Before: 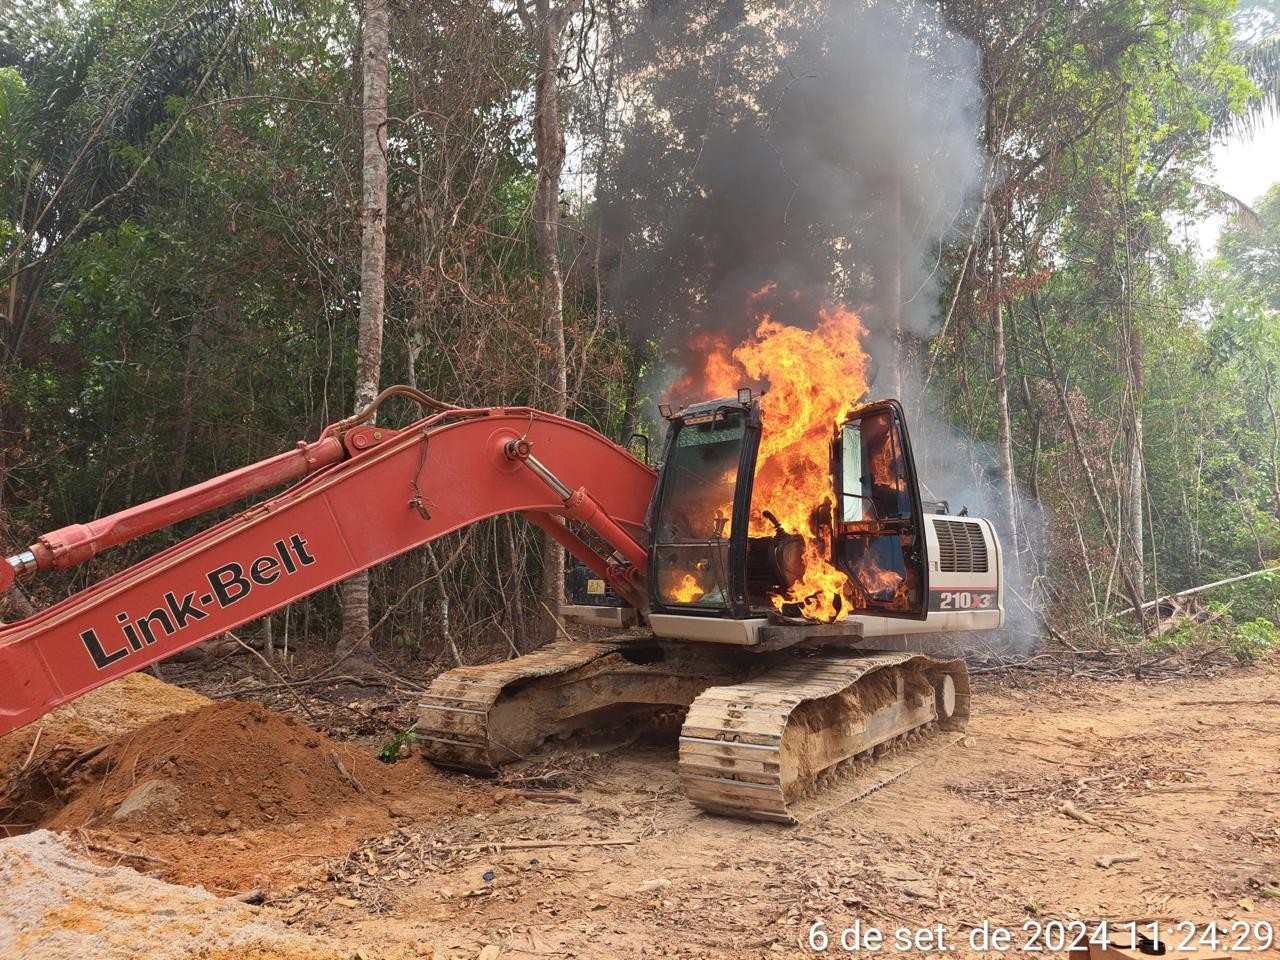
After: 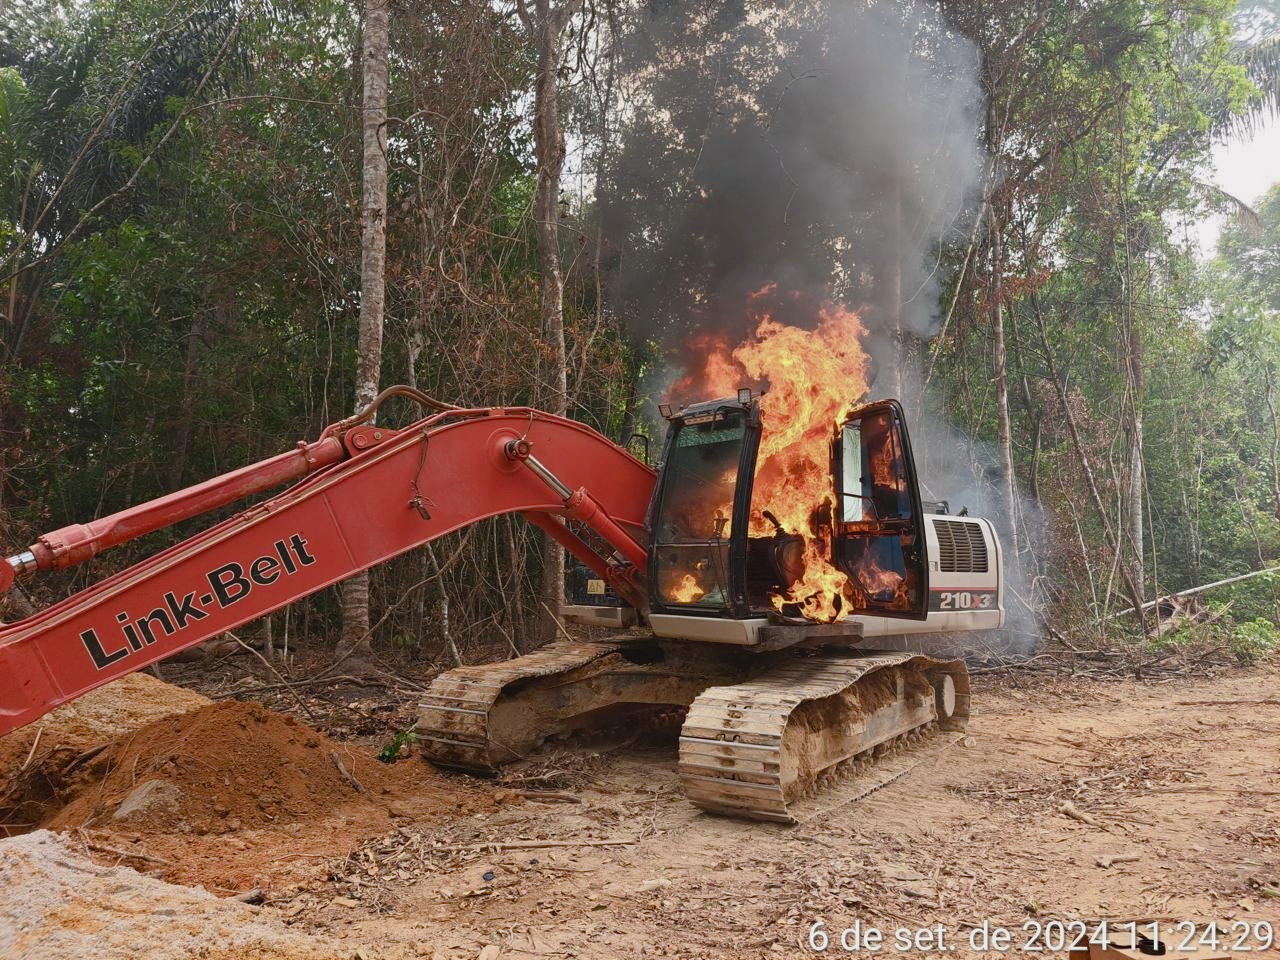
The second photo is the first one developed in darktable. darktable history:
color balance rgb: shadows lift › luminance -10%, shadows lift › chroma 1%, shadows lift › hue 113°, power › luminance -15%, highlights gain › chroma 0.2%, highlights gain › hue 333°, global offset › luminance 0.5%, perceptual saturation grading › global saturation 20%, perceptual saturation grading › highlights -50%, perceptual saturation grading › shadows 25%, contrast -10%
